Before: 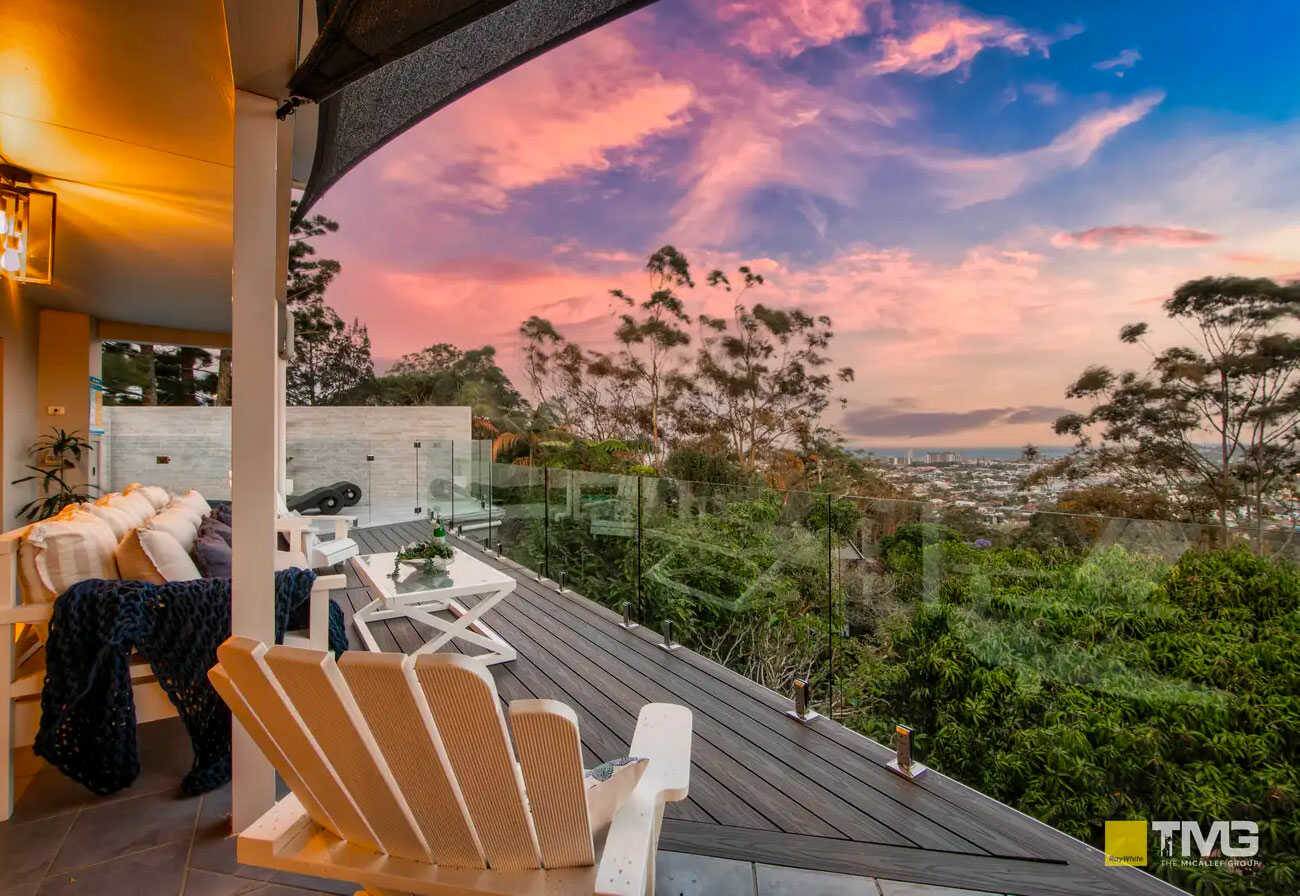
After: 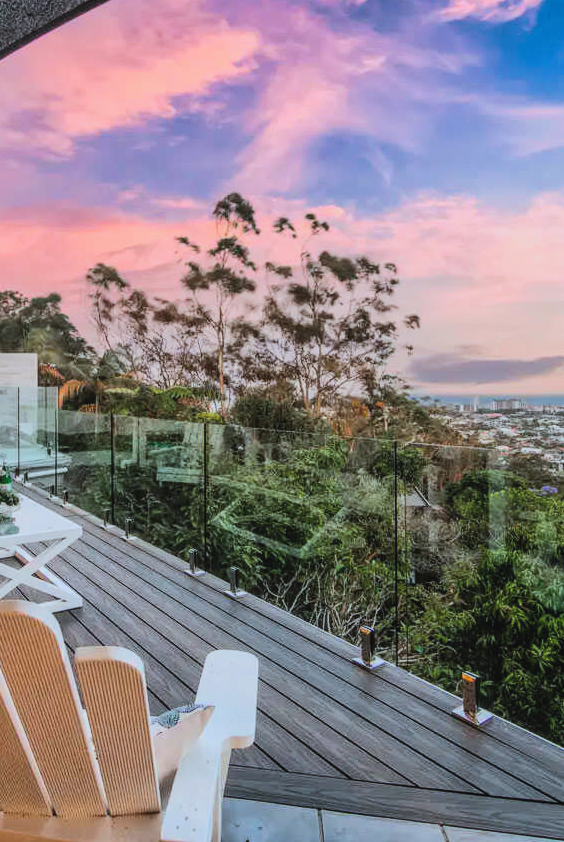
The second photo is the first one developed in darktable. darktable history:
shadows and highlights: shadows -70, highlights 35, soften with gaussian
crop: left 33.452%, top 6.025%, right 23.155%
color calibration: output R [1.063, -0.012, -0.003, 0], output G [0, 1.022, 0.021, 0], output B [-0.079, 0.047, 1, 0], illuminant custom, x 0.389, y 0.387, temperature 3838.64 K
filmic rgb: black relative exposure -7.65 EV, white relative exposure 4.56 EV, hardness 3.61, color science v6 (2022)
local contrast: detail 110%
tone equalizer: -8 EV -0.75 EV, -7 EV -0.7 EV, -6 EV -0.6 EV, -5 EV -0.4 EV, -3 EV 0.4 EV, -2 EV 0.6 EV, -1 EV 0.7 EV, +0 EV 0.75 EV, edges refinement/feathering 500, mask exposure compensation -1.57 EV, preserve details no
color balance: lift [1.007, 1, 1, 1], gamma [1.097, 1, 1, 1]
